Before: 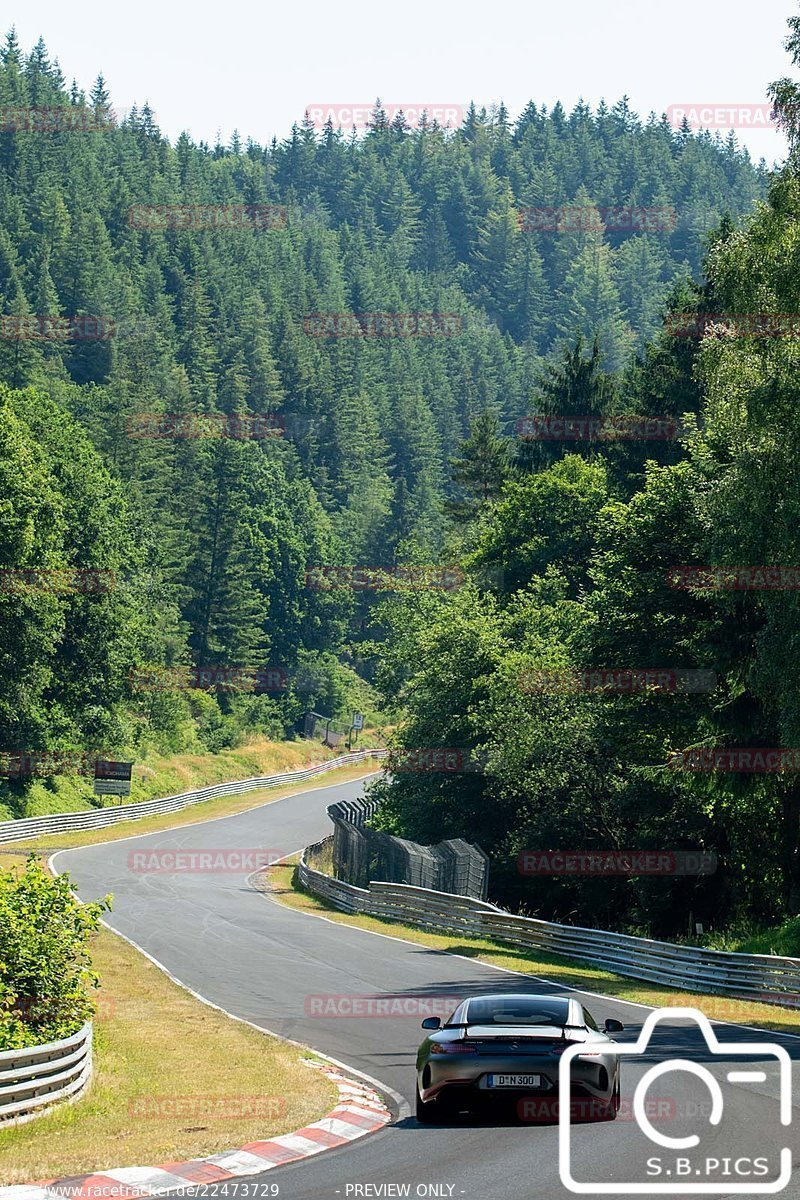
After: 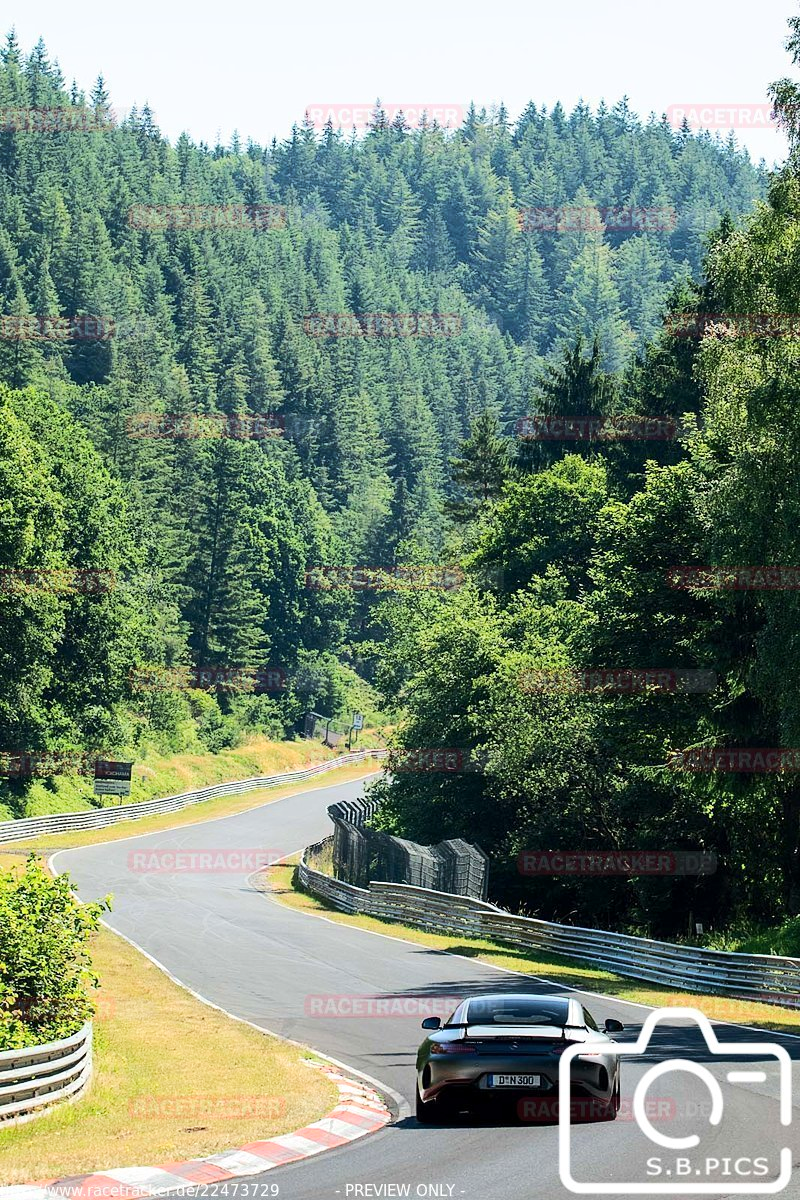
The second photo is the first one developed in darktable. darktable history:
rgb curve: curves: ch0 [(0, 0) (0.284, 0.292) (0.505, 0.644) (1, 1)]; ch1 [(0, 0) (0.284, 0.292) (0.505, 0.644) (1, 1)]; ch2 [(0, 0) (0.284, 0.292) (0.505, 0.644) (1, 1)], compensate middle gray true
local contrast: mode bilateral grid, contrast 100, coarseness 100, detail 108%, midtone range 0.2
